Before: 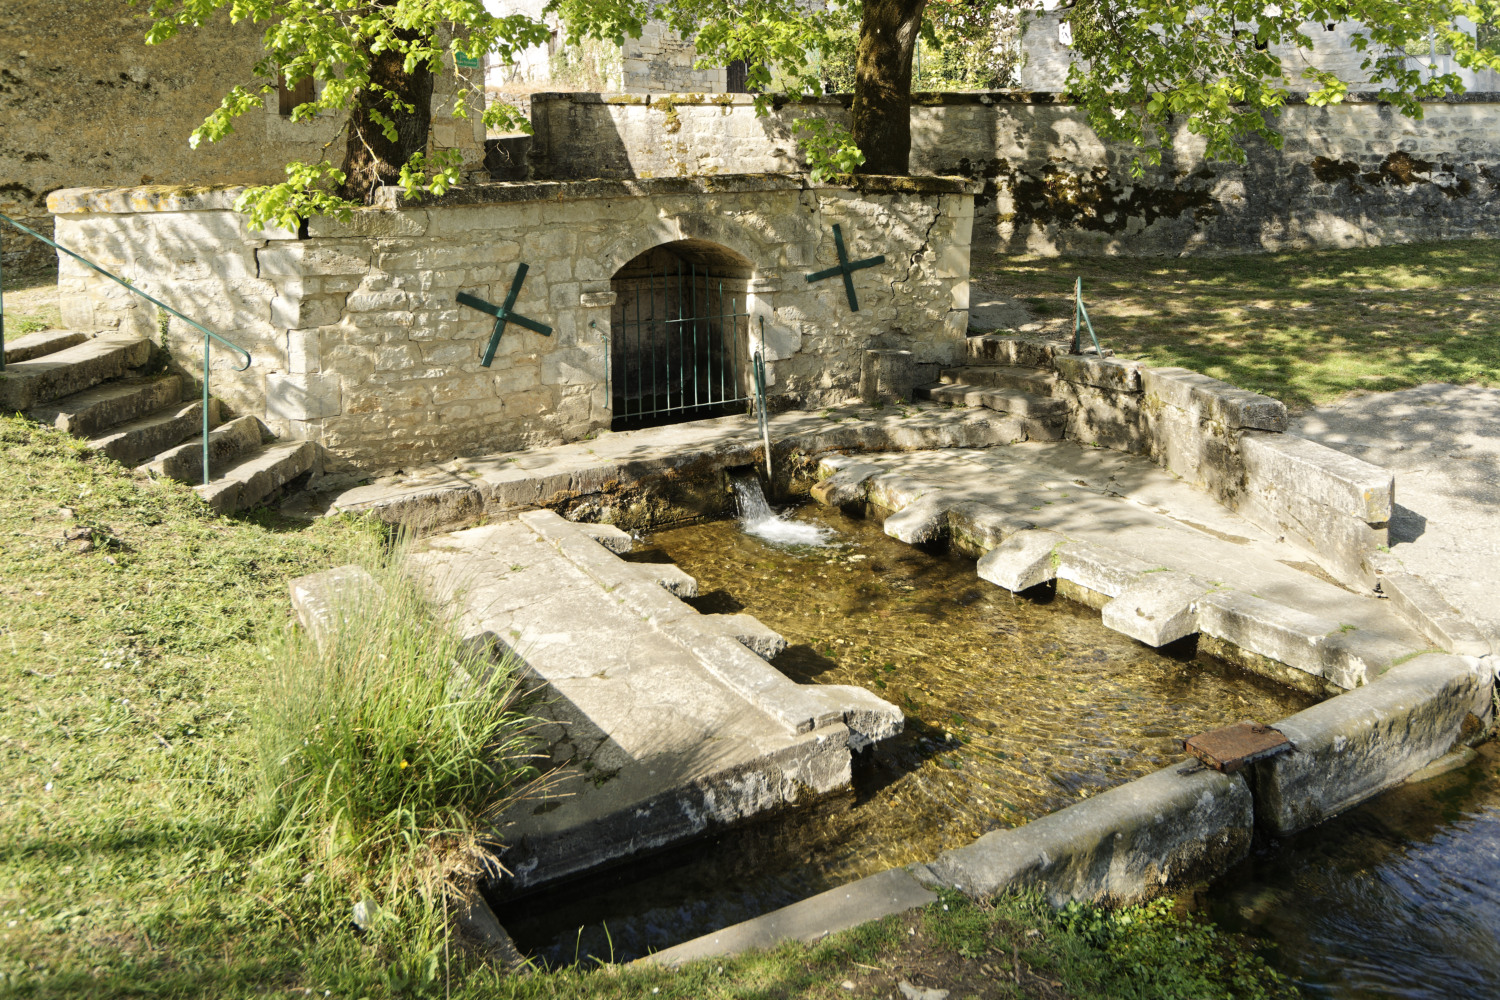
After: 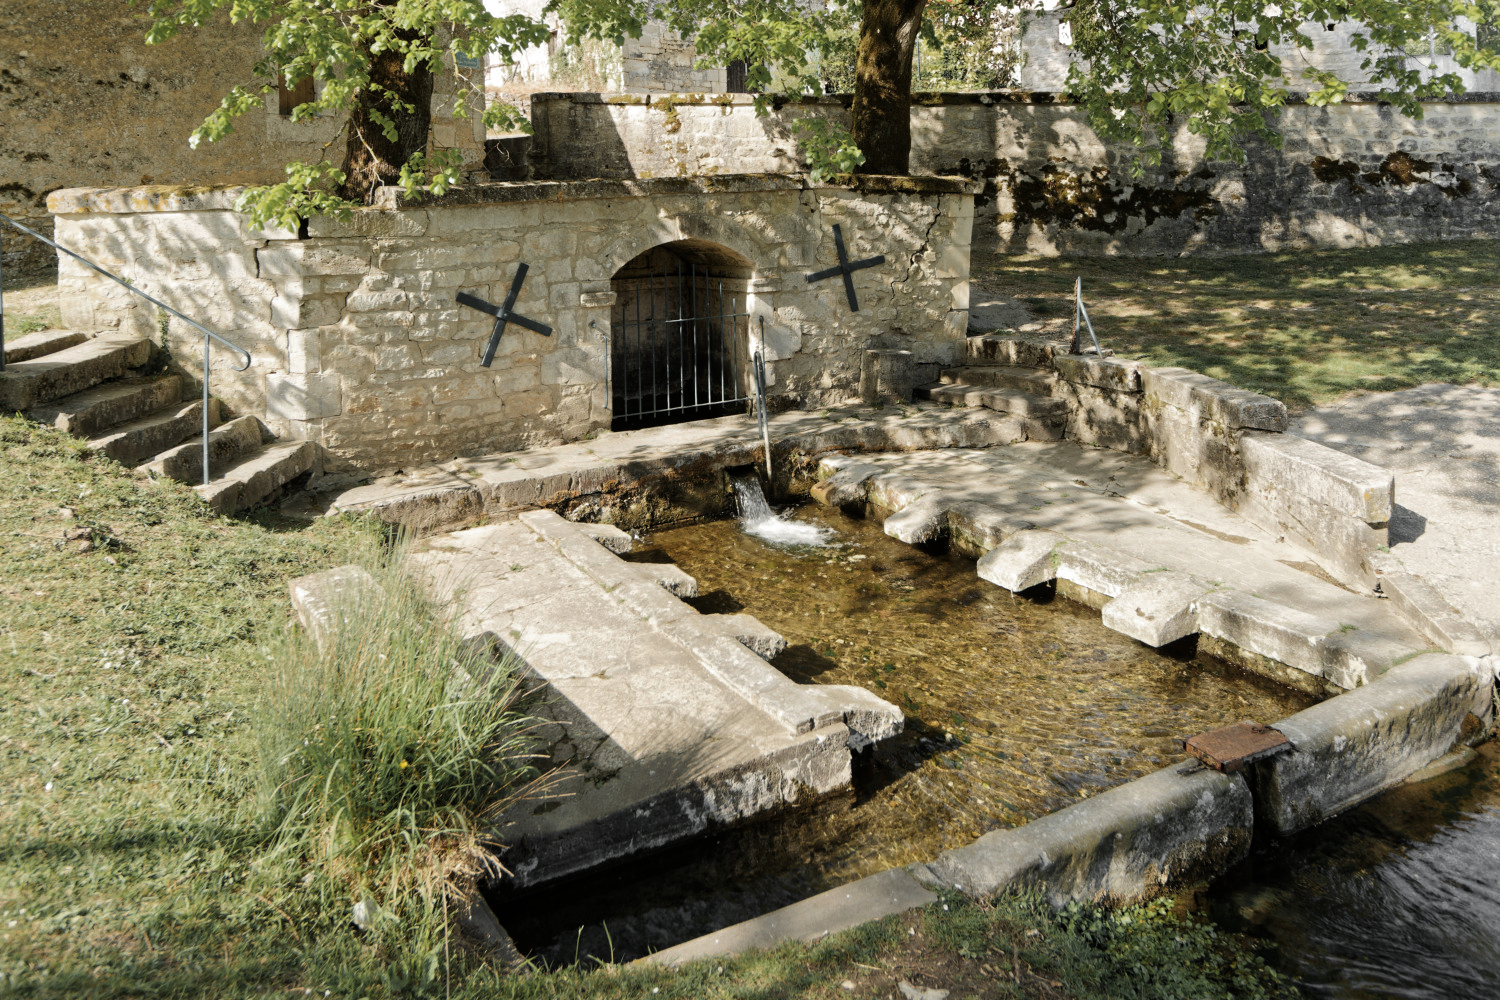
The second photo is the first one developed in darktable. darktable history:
color zones: curves: ch0 [(0, 0.613) (0.01, 0.613) (0.245, 0.448) (0.498, 0.529) (0.642, 0.665) (0.879, 0.777) (0.99, 0.613)]; ch1 [(0, 0.035) (0.121, 0.189) (0.259, 0.197) (0.415, 0.061) (0.589, 0.022) (0.732, 0.022) (0.857, 0.026) (0.991, 0.053)]
color correction: saturation 1.8
